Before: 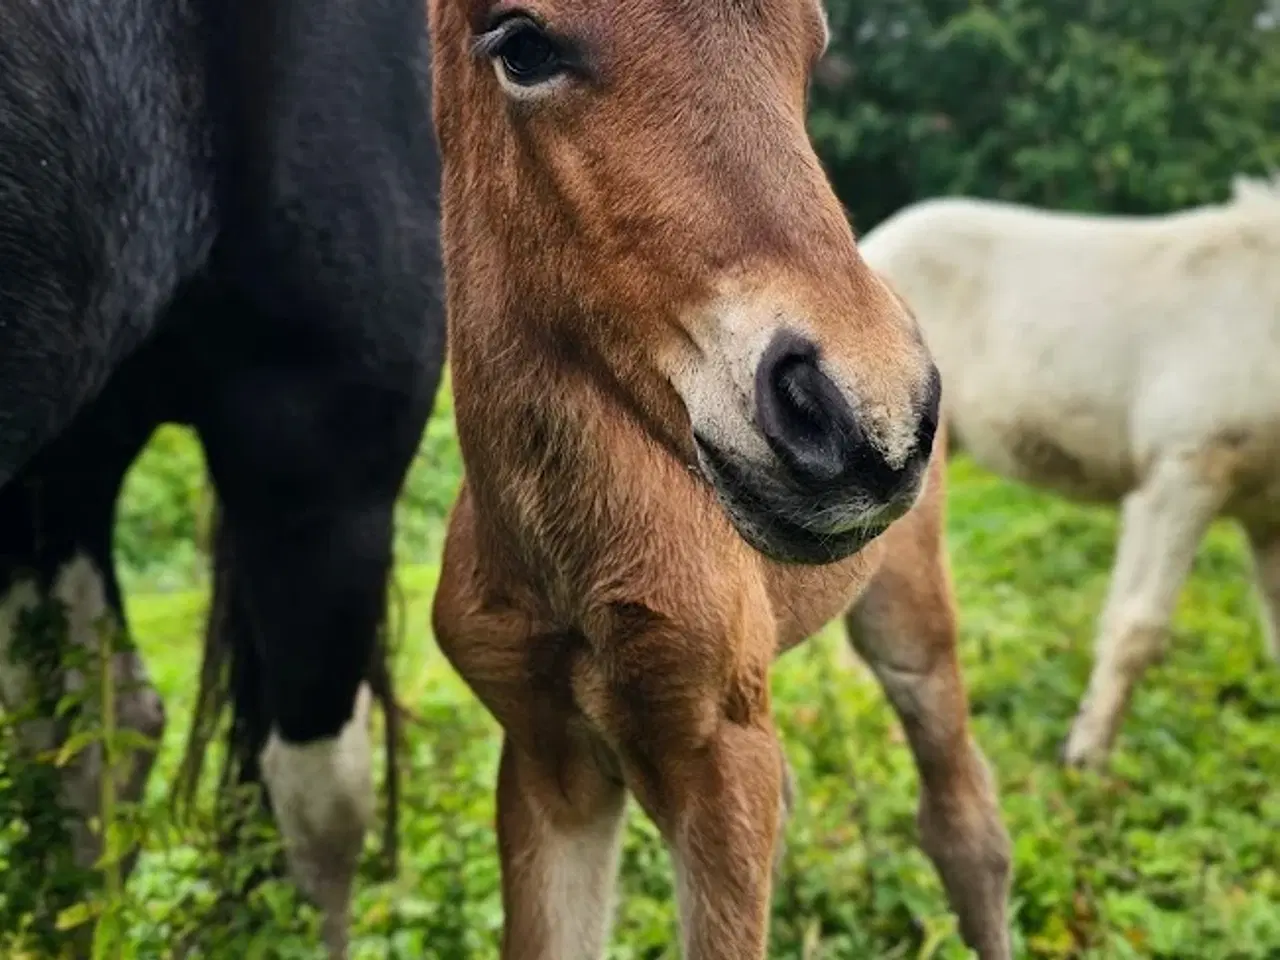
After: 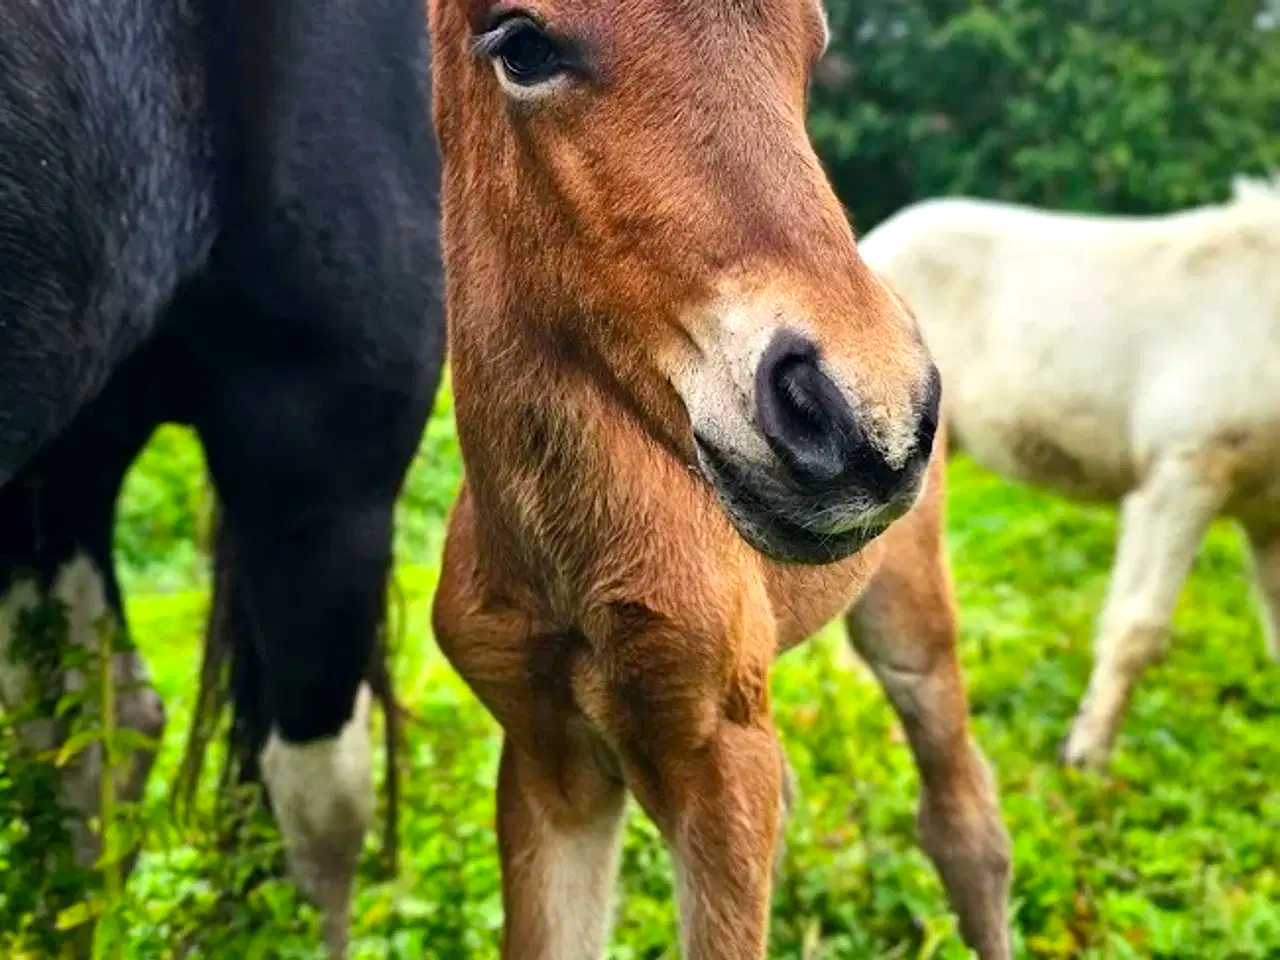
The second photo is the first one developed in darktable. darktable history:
exposure: black level correction 0.001, exposure 0.5 EV, compensate exposure bias true, compensate highlight preservation false
color correction: saturation 1.34
white balance: red 0.988, blue 1.017
